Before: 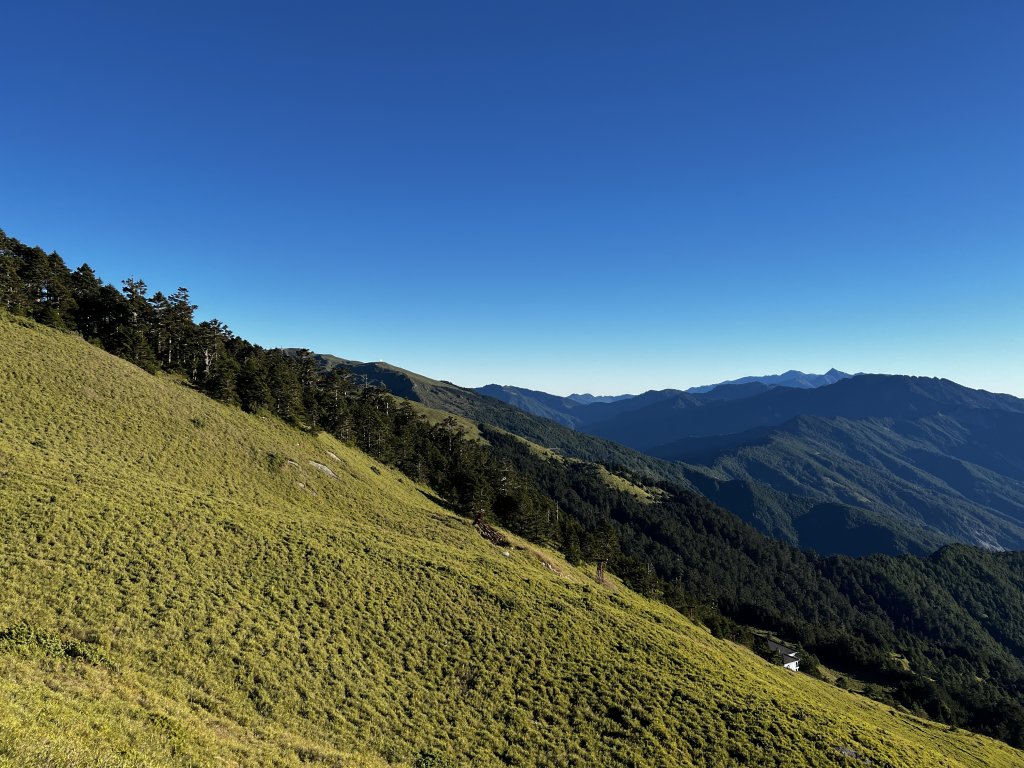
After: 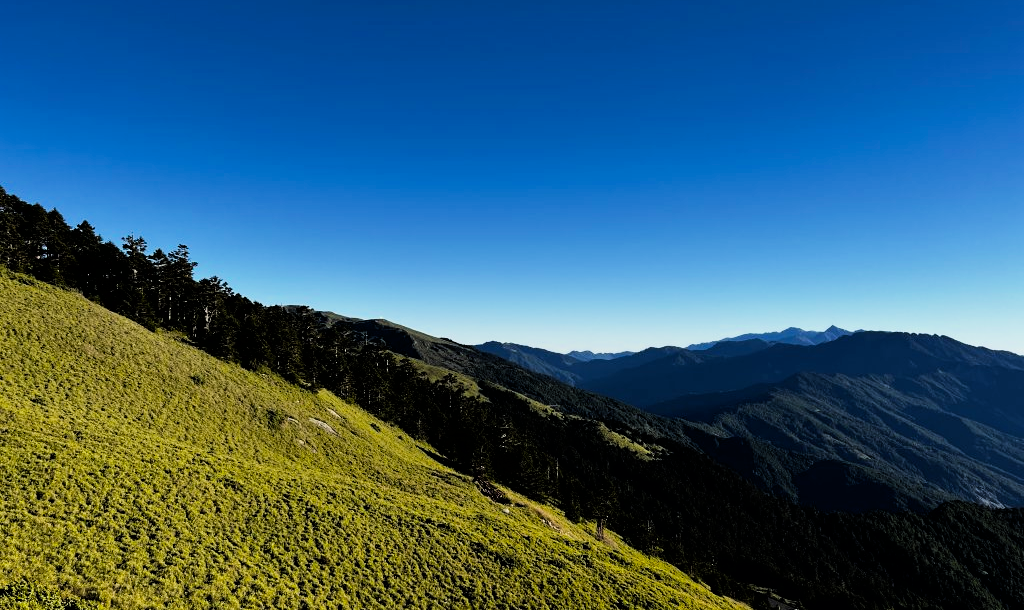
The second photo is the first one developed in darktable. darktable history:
crop and rotate: top 5.654%, bottom 14.896%
filmic rgb: black relative exposure -5.03 EV, white relative exposure 3.98 EV, hardness 2.9, contrast 1.191
color balance rgb: perceptual saturation grading › global saturation 31.238%, perceptual brilliance grading › global brilliance 14.552%, perceptual brilliance grading › shadows -35.73%
